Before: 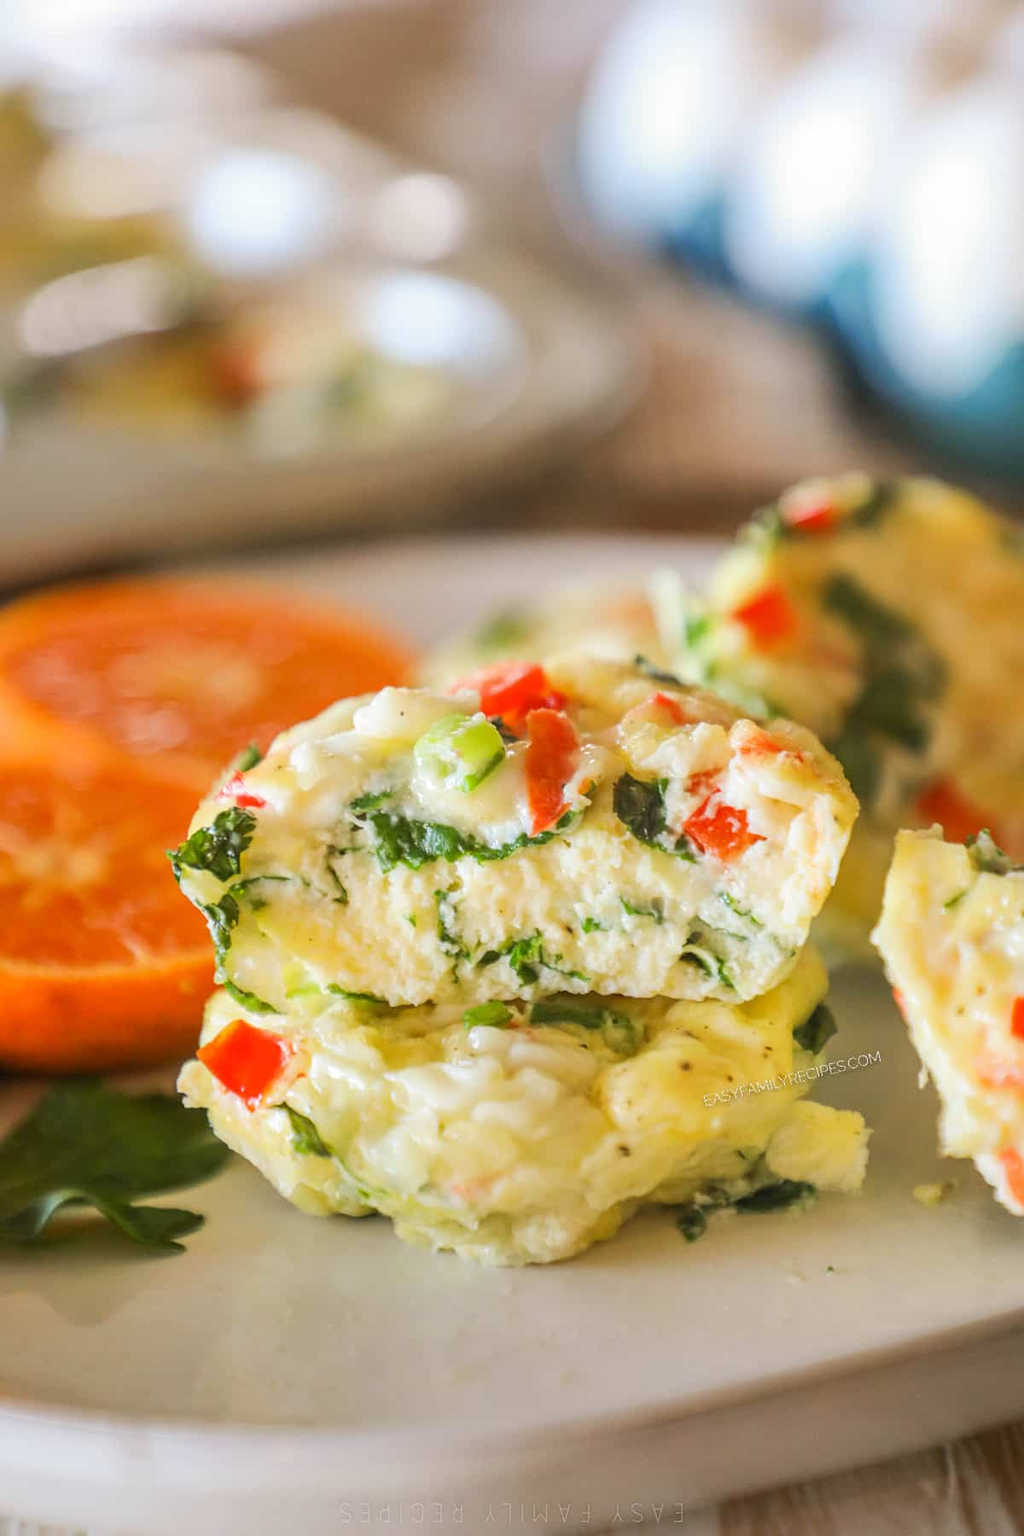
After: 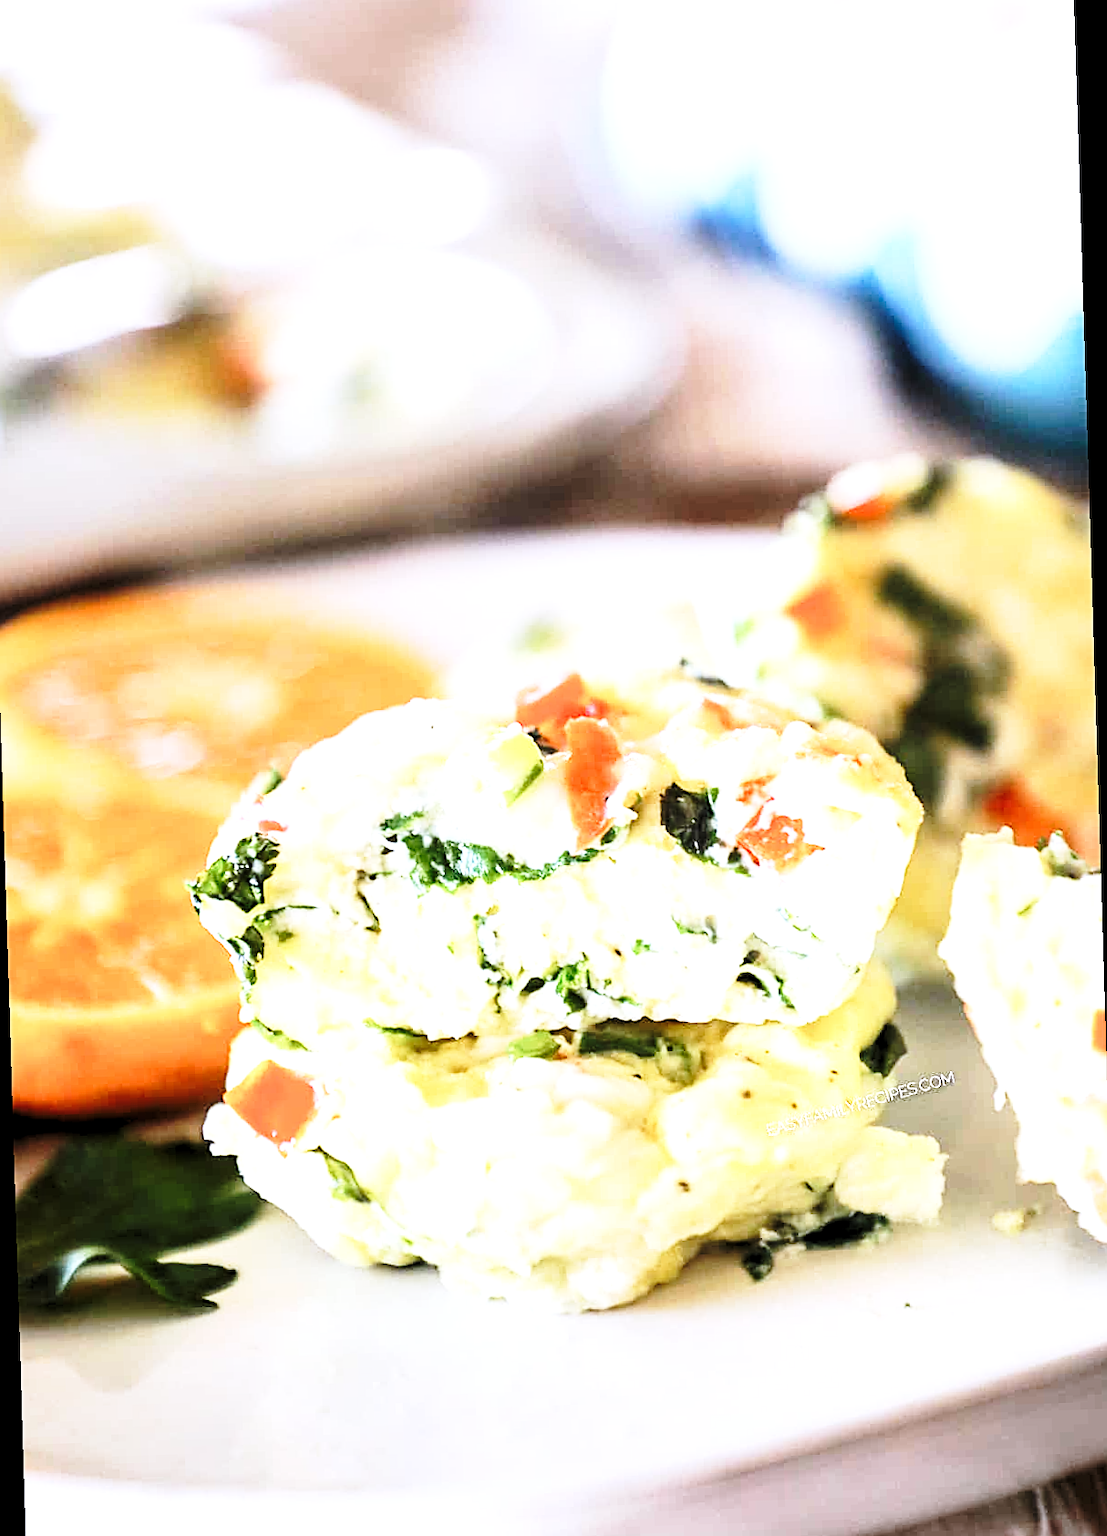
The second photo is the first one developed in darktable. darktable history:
base curve: curves: ch0 [(0, 0) (0.028, 0.03) (0.121, 0.232) (0.46, 0.748) (0.859, 0.968) (1, 1)], preserve colors none
rotate and perspective: rotation -1.77°, lens shift (horizontal) 0.004, automatic cropping off
sharpen: on, module defaults
crop: left 1.964%, top 3.251%, right 1.122%, bottom 4.933%
rgb levels: levels [[0.01, 0.419, 0.839], [0, 0.5, 1], [0, 0.5, 1]]
color calibration: illuminant as shot in camera, x 0.379, y 0.396, temperature 4138.76 K
white balance: red 0.98, blue 1.034
tone equalizer: -8 EV -1.08 EV, -7 EV -1.01 EV, -6 EV -0.867 EV, -5 EV -0.578 EV, -3 EV 0.578 EV, -2 EV 0.867 EV, -1 EV 1.01 EV, +0 EV 1.08 EV, edges refinement/feathering 500, mask exposure compensation -1.57 EV, preserve details no
